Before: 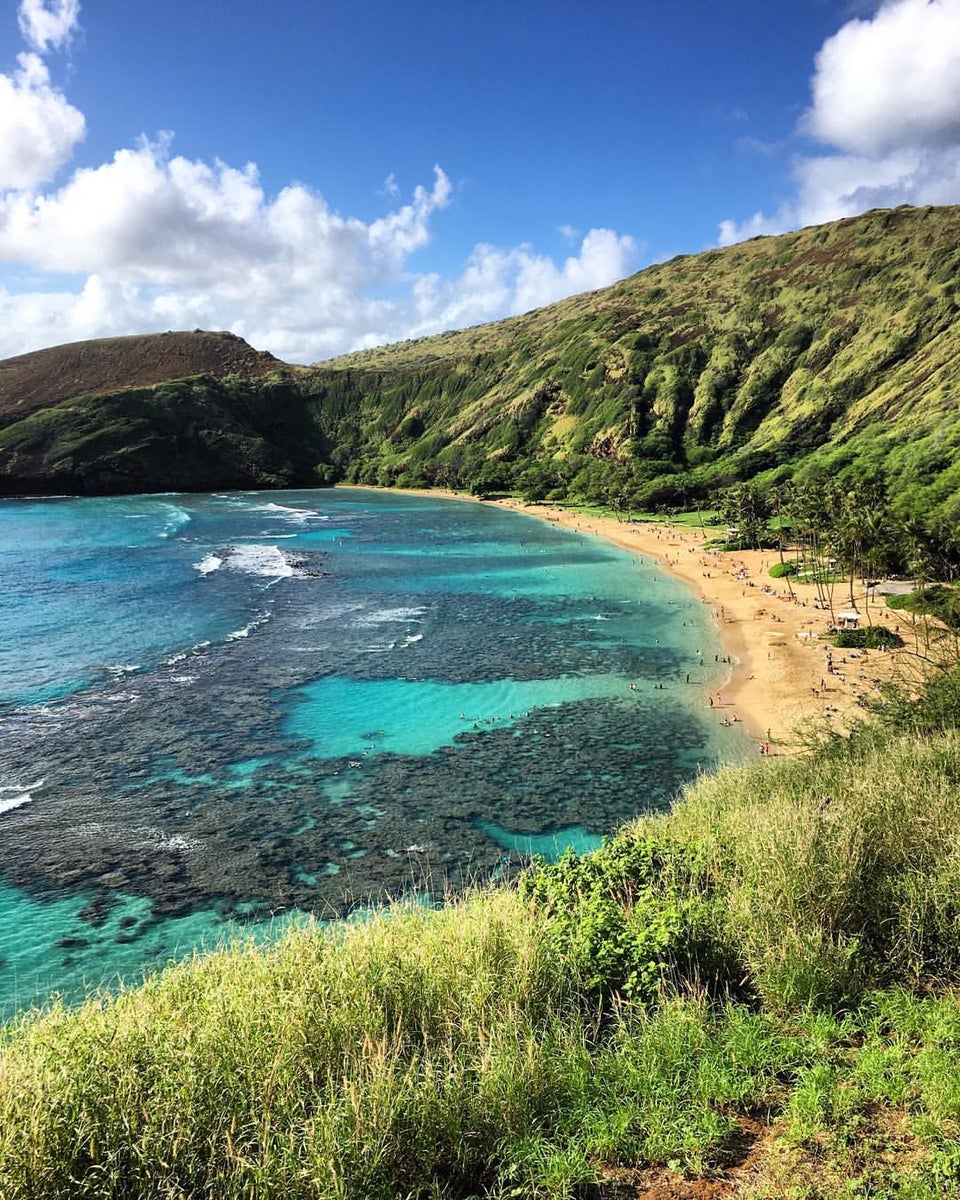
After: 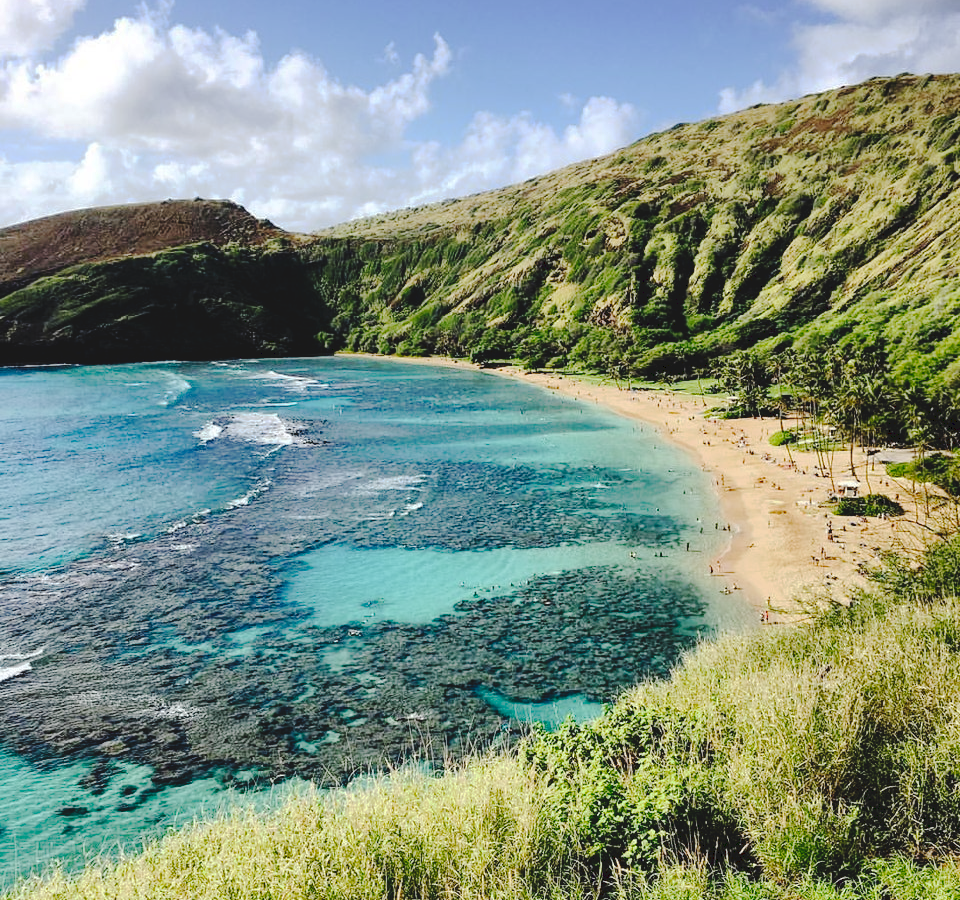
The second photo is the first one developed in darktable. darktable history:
crop: top 11.038%, bottom 13.962%
tone curve: curves: ch0 [(0, 0) (0.003, 0.089) (0.011, 0.089) (0.025, 0.088) (0.044, 0.089) (0.069, 0.094) (0.1, 0.108) (0.136, 0.119) (0.177, 0.147) (0.224, 0.204) (0.277, 0.28) (0.335, 0.389) (0.399, 0.486) (0.468, 0.588) (0.543, 0.647) (0.623, 0.705) (0.709, 0.759) (0.801, 0.815) (0.898, 0.873) (1, 1)], preserve colors none
